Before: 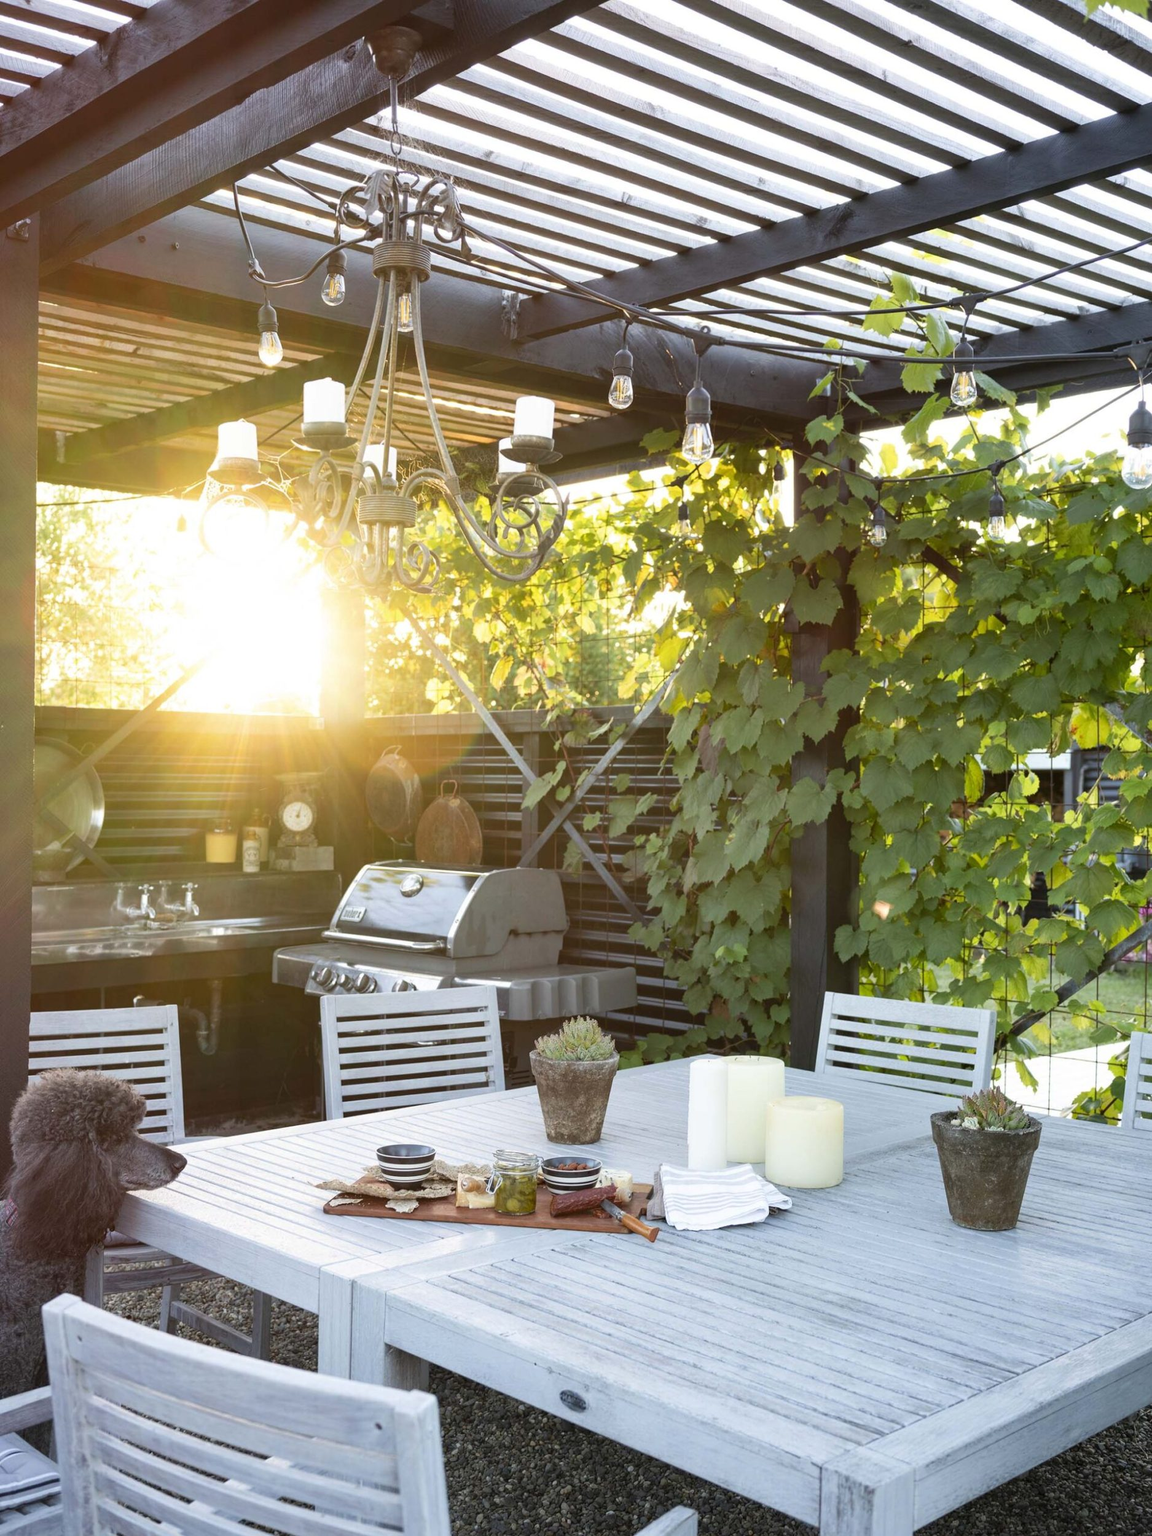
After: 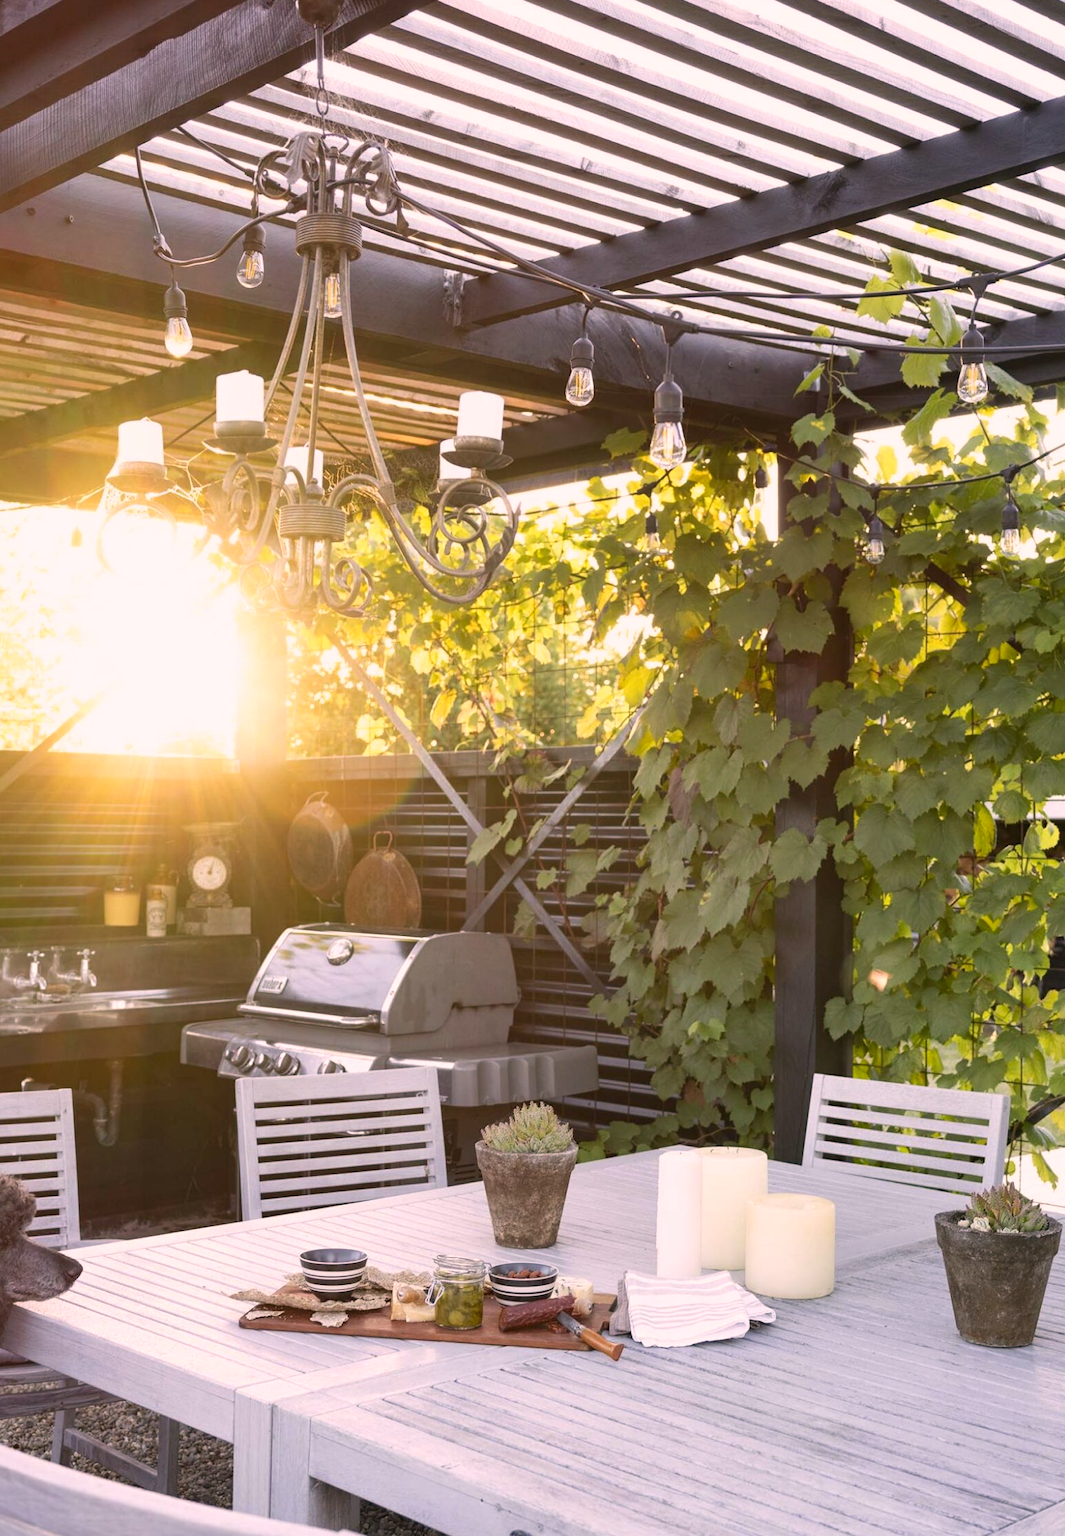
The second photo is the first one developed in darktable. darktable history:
crop: left 10.005%, top 3.572%, right 9.224%, bottom 9.141%
color correction: highlights a* 12.84, highlights b* 5.5
